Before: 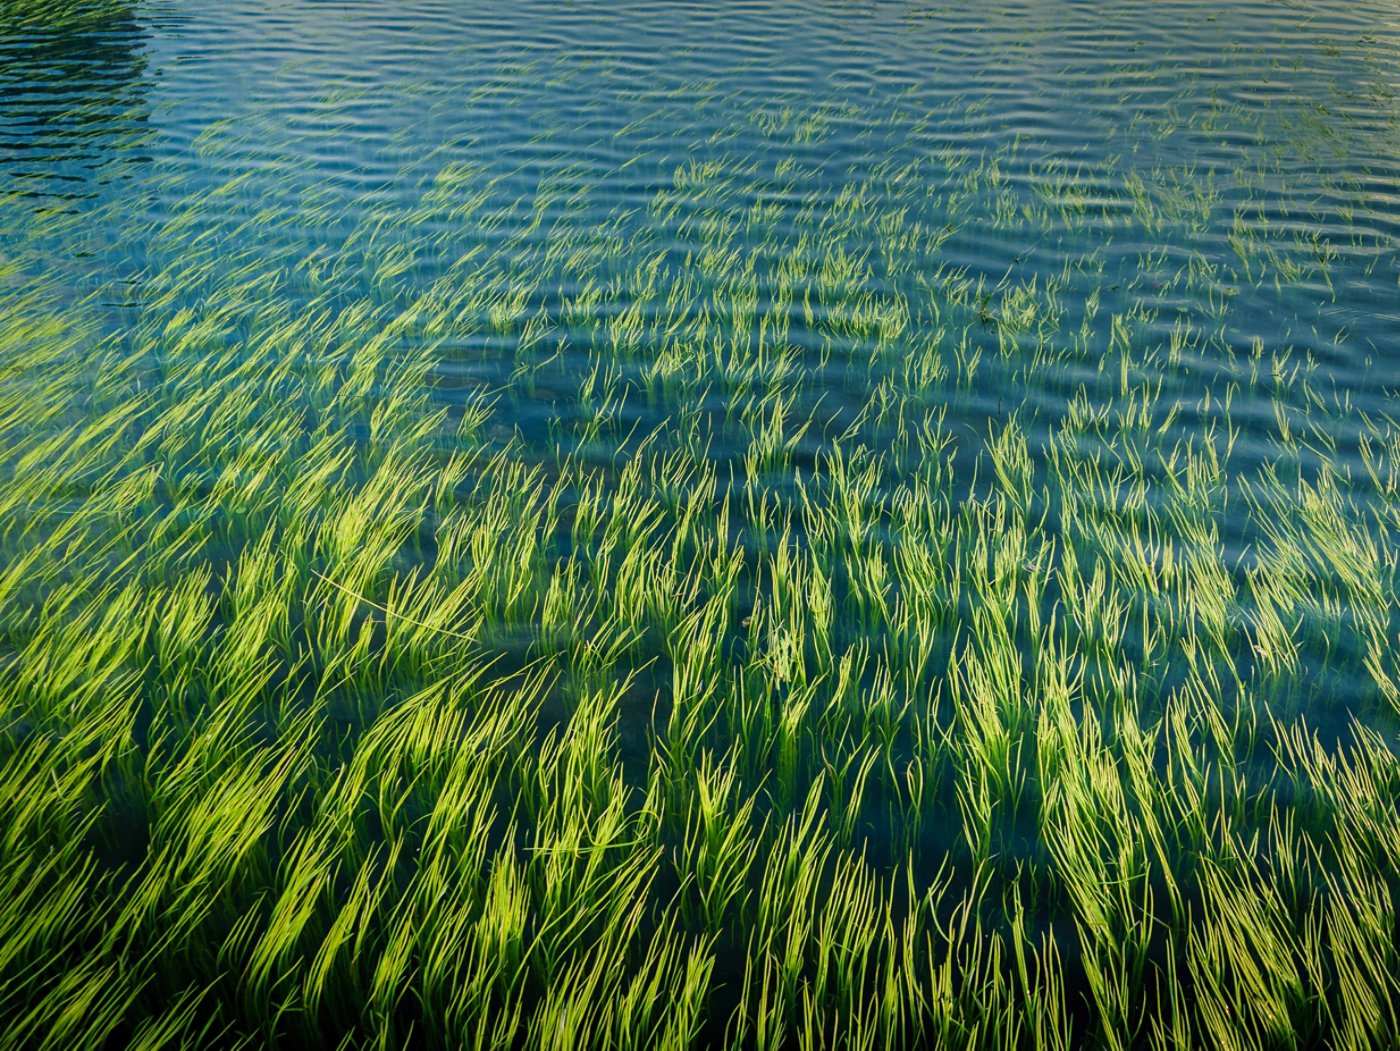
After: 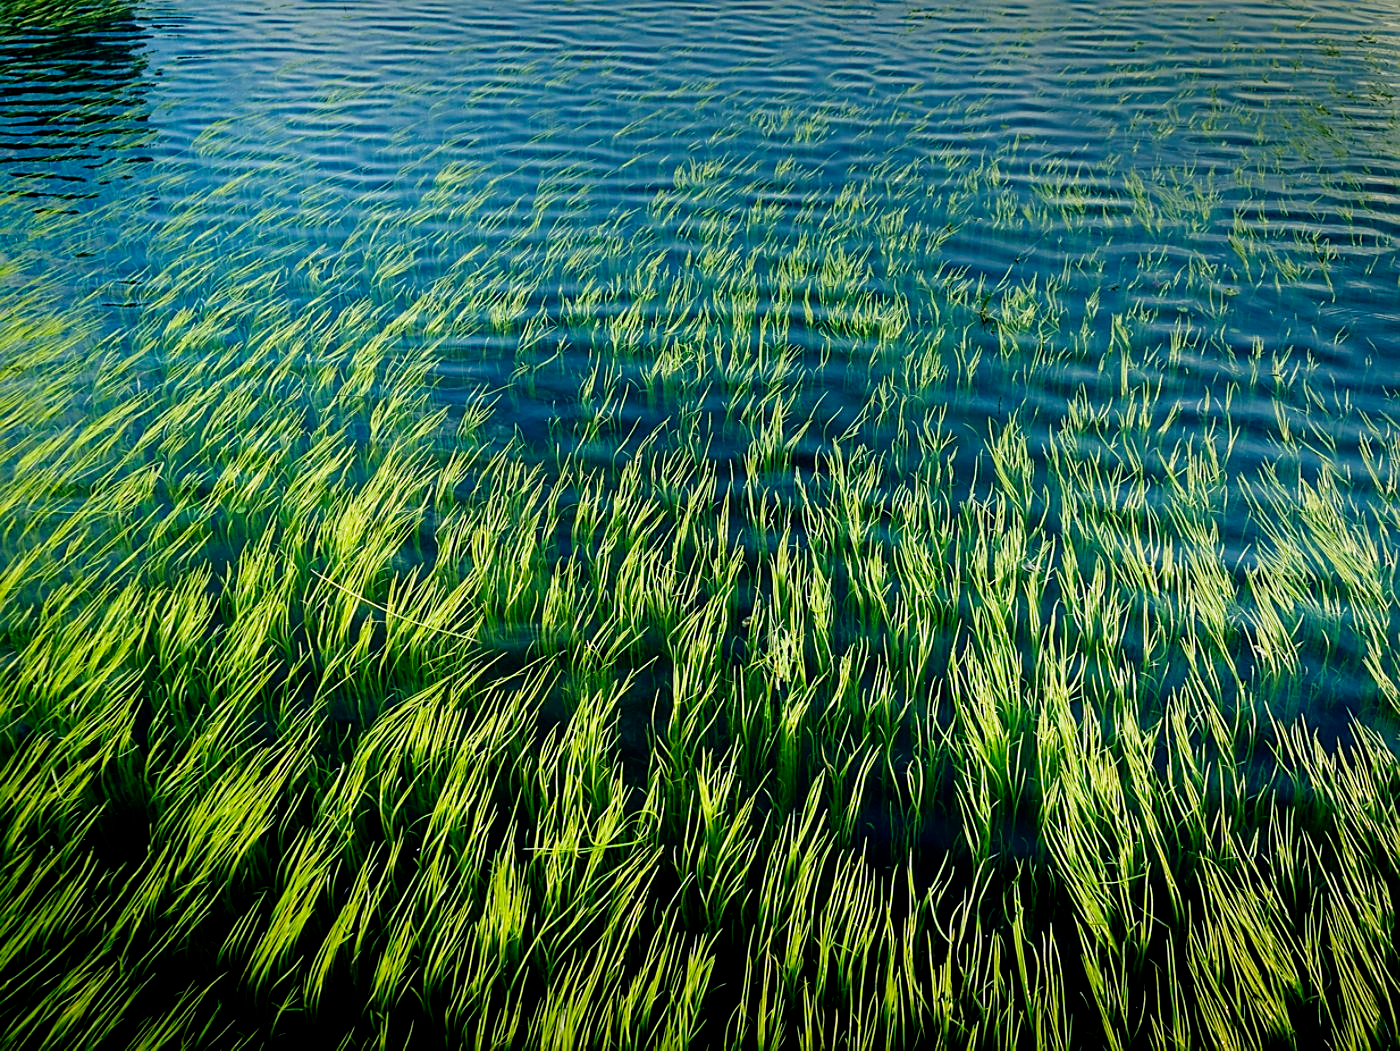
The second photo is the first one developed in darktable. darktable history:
sharpen: on, module defaults
white balance: red 0.974, blue 1.044
filmic rgb: black relative exposure -6.3 EV, white relative exposure 2.8 EV, threshold 3 EV, target black luminance 0%, hardness 4.6, latitude 67.35%, contrast 1.292, shadows ↔ highlights balance -3.5%, preserve chrominance no, color science v4 (2020), contrast in shadows soft, enable highlight reconstruction true
